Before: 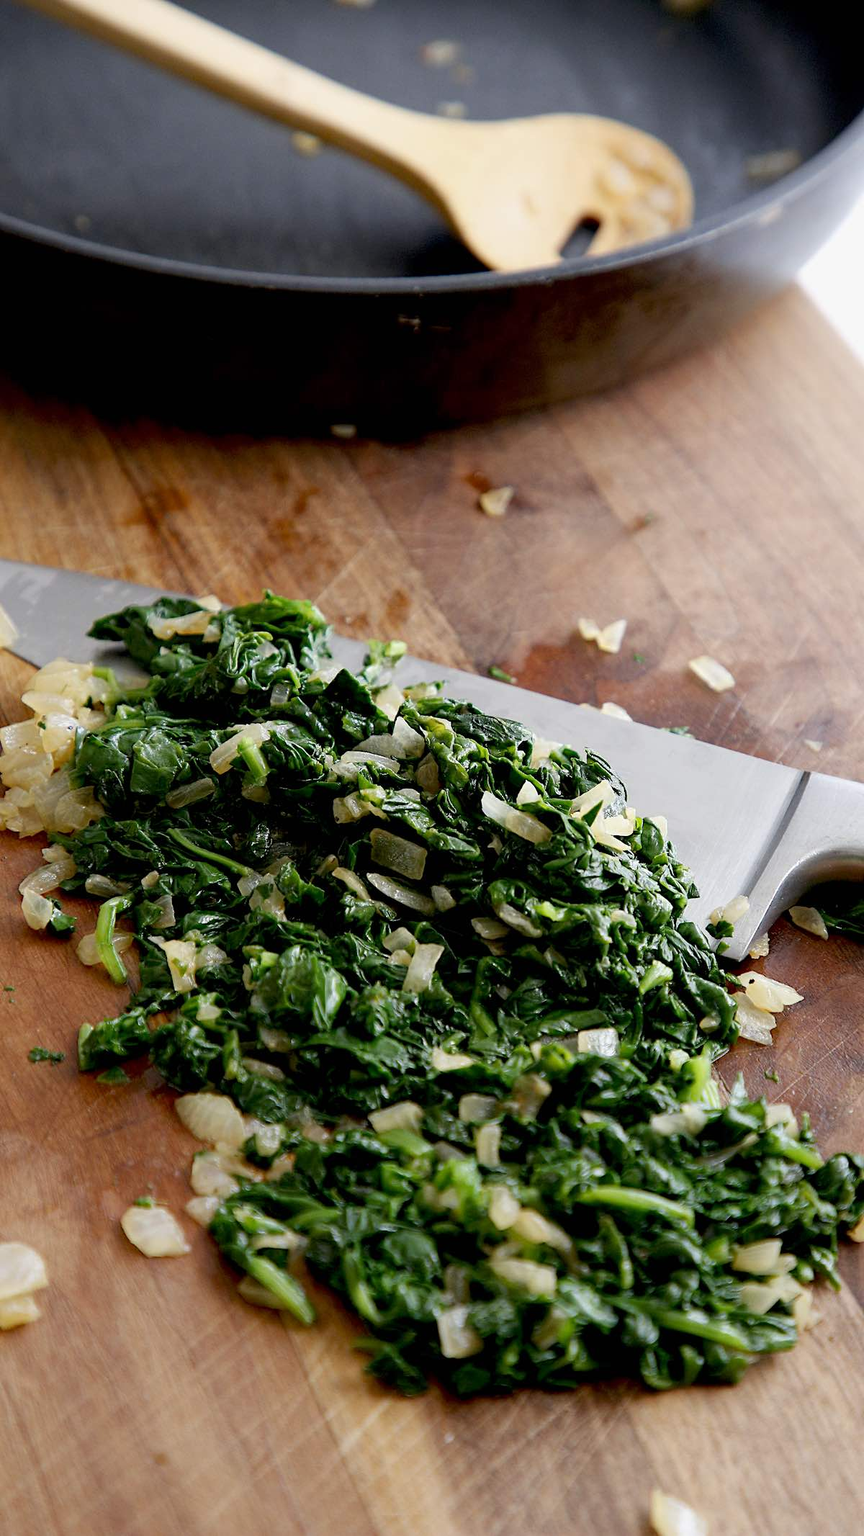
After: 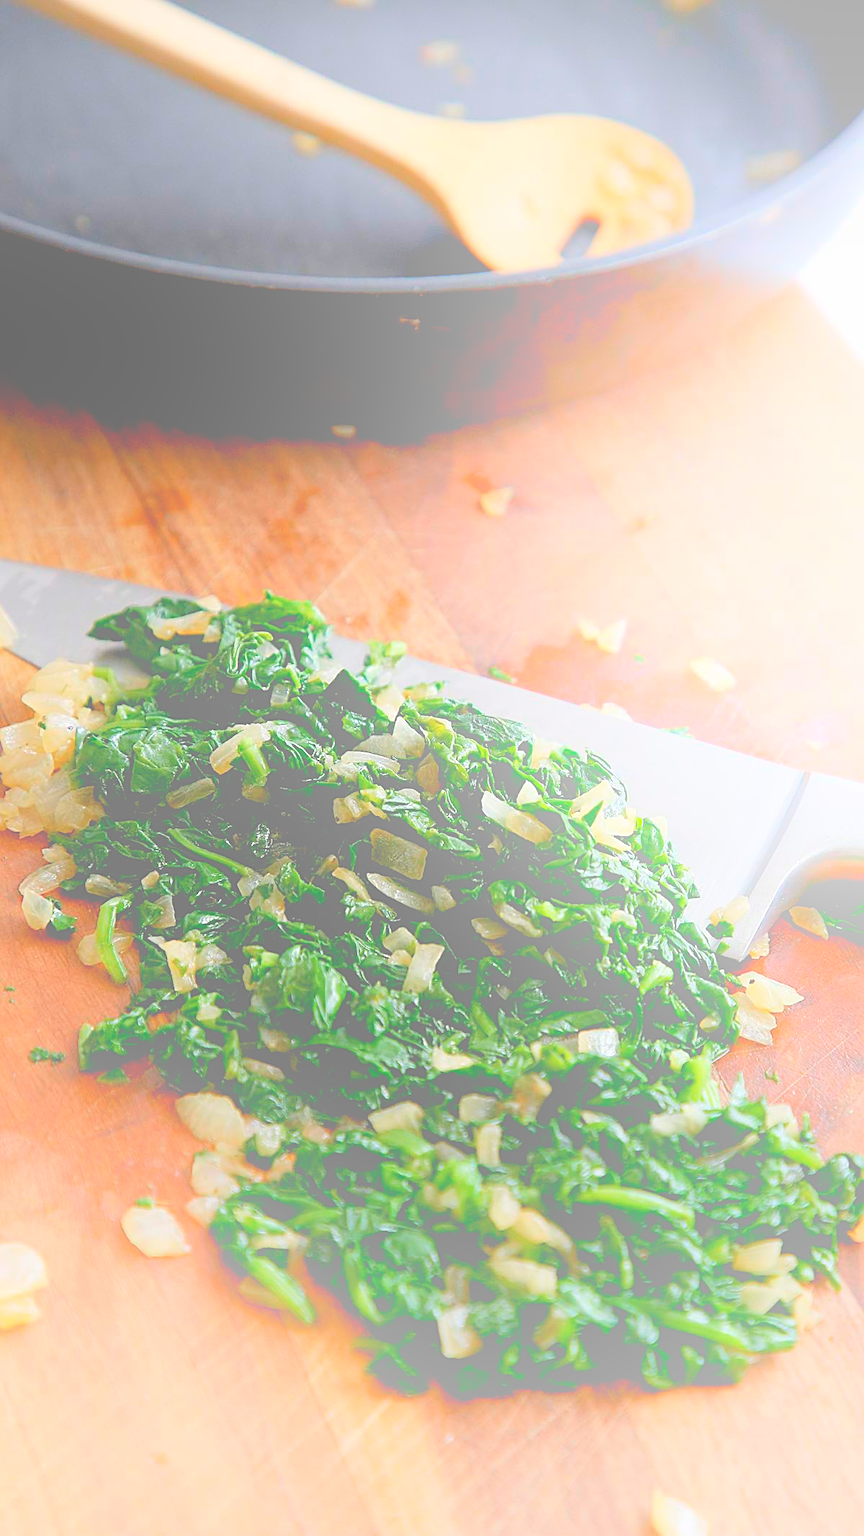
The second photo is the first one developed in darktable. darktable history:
bloom: size 70%, threshold 25%, strength 70%
sharpen: on, module defaults
